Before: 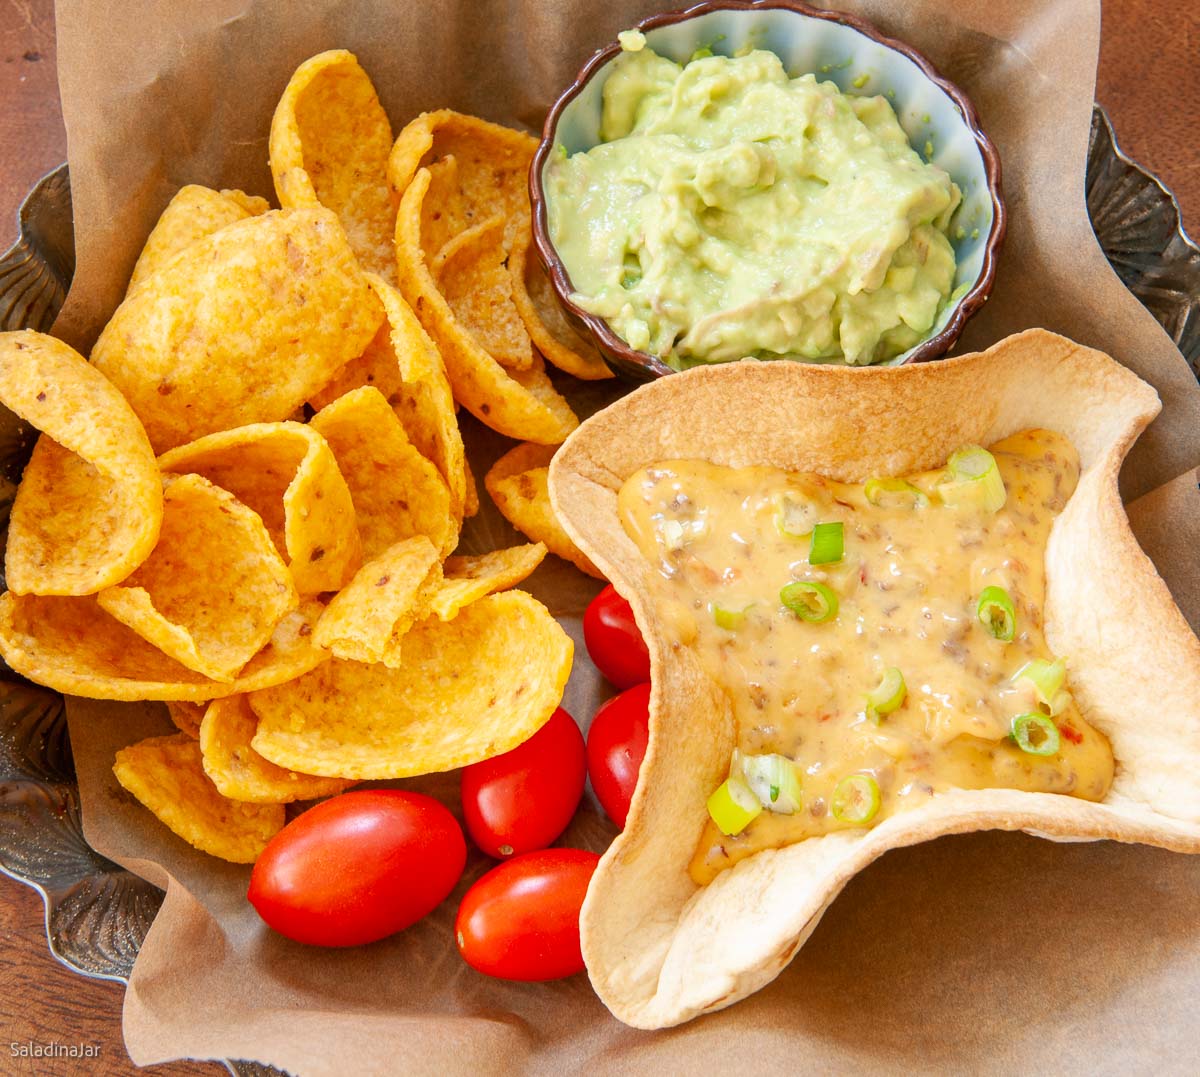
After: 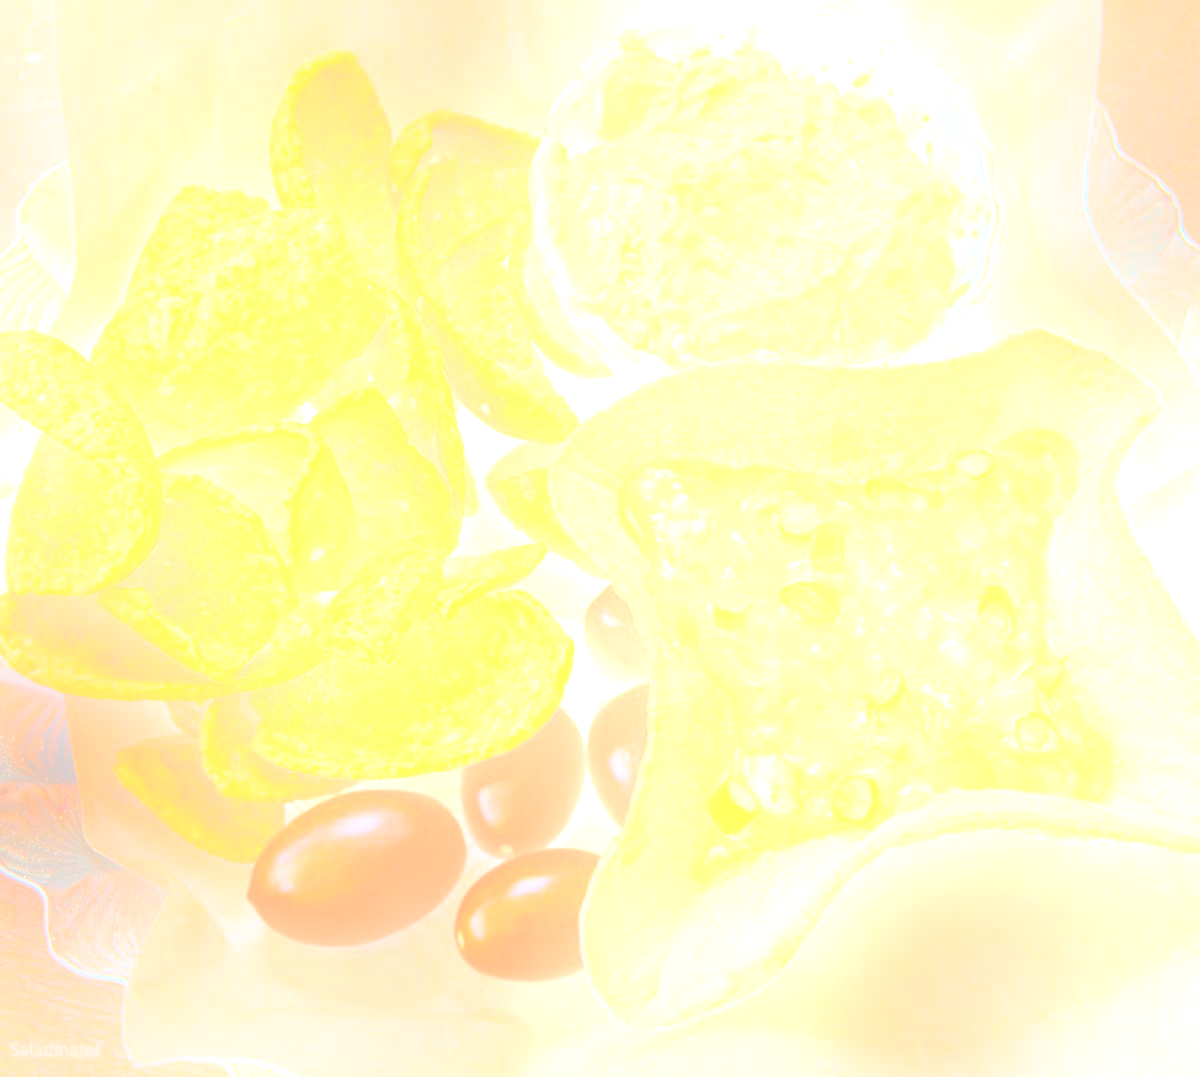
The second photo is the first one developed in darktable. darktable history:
contrast brightness saturation: contrast 0.01, saturation -0.05
bloom: size 25%, threshold 5%, strength 90%
